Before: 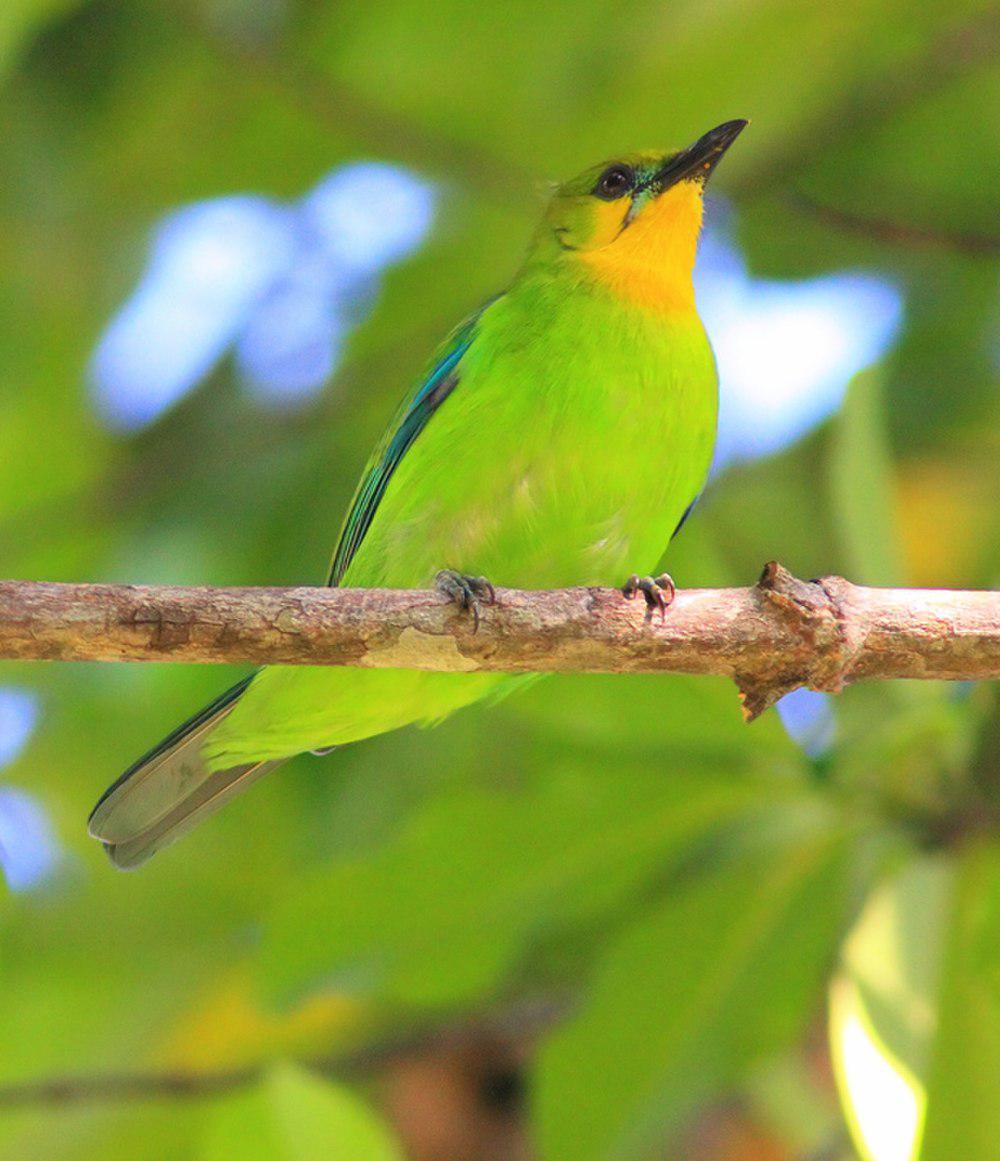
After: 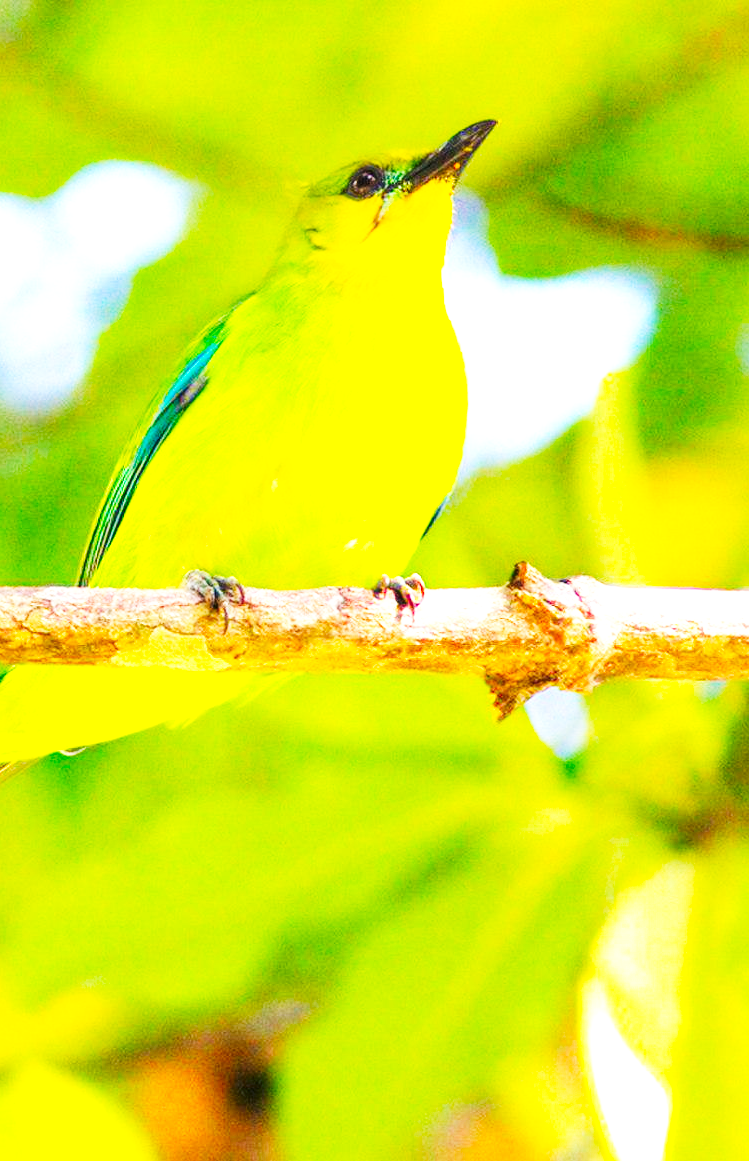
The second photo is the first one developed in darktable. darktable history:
tone curve: curves: ch0 [(0, 0) (0.003, 0.019) (0.011, 0.022) (0.025, 0.03) (0.044, 0.049) (0.069, 0.08) (0.1, 0.111) (0.136, 0.144) (0.177, 0.189) (0.224, 0.23) (0.277, 0.285) (0.335, 0.356) (0.399, 0.428) (0.468, 0.511) (0.543, 0.597) (0.623, 0.682) (0.709, 0.773) (0.801, 0.865) (0.898, 0.945) (1, 1)], preserve colors none
color balance rgb: linear chroma grading › global chroma 14.383%, perceptual saturation grading › global saturation 10.202%, perceptual brilliance grading › global brilliance 10.631%, global vibrance 9.62%
tone equalizer: -8 EV 0 EV, -7 EV 0.002 EV, -6 EV -0.005 EV, -5 EV -0.01 EV, -4 EV -0.078 EV, -3 EV -0.197 EV, -2 EV -0.26 EV, -1 EV 0.079 EV, +0 EV 0.334 EV, edges refinement/feathering 500, mask exposure compensation -1.57 EV, preserve details no
local contrast: on, module defaults
base curve: curves: ch0 [(0, 0) (0.007, 0.004) (0.027, 0.03) (0.046, 0.07) (0.207, 0.54) (0.442, 0.872) (0.673, 0.972) (1, 1)], preserve colors none
color correction: highlights b* -0.009
crop and rotate: left 25.061%
